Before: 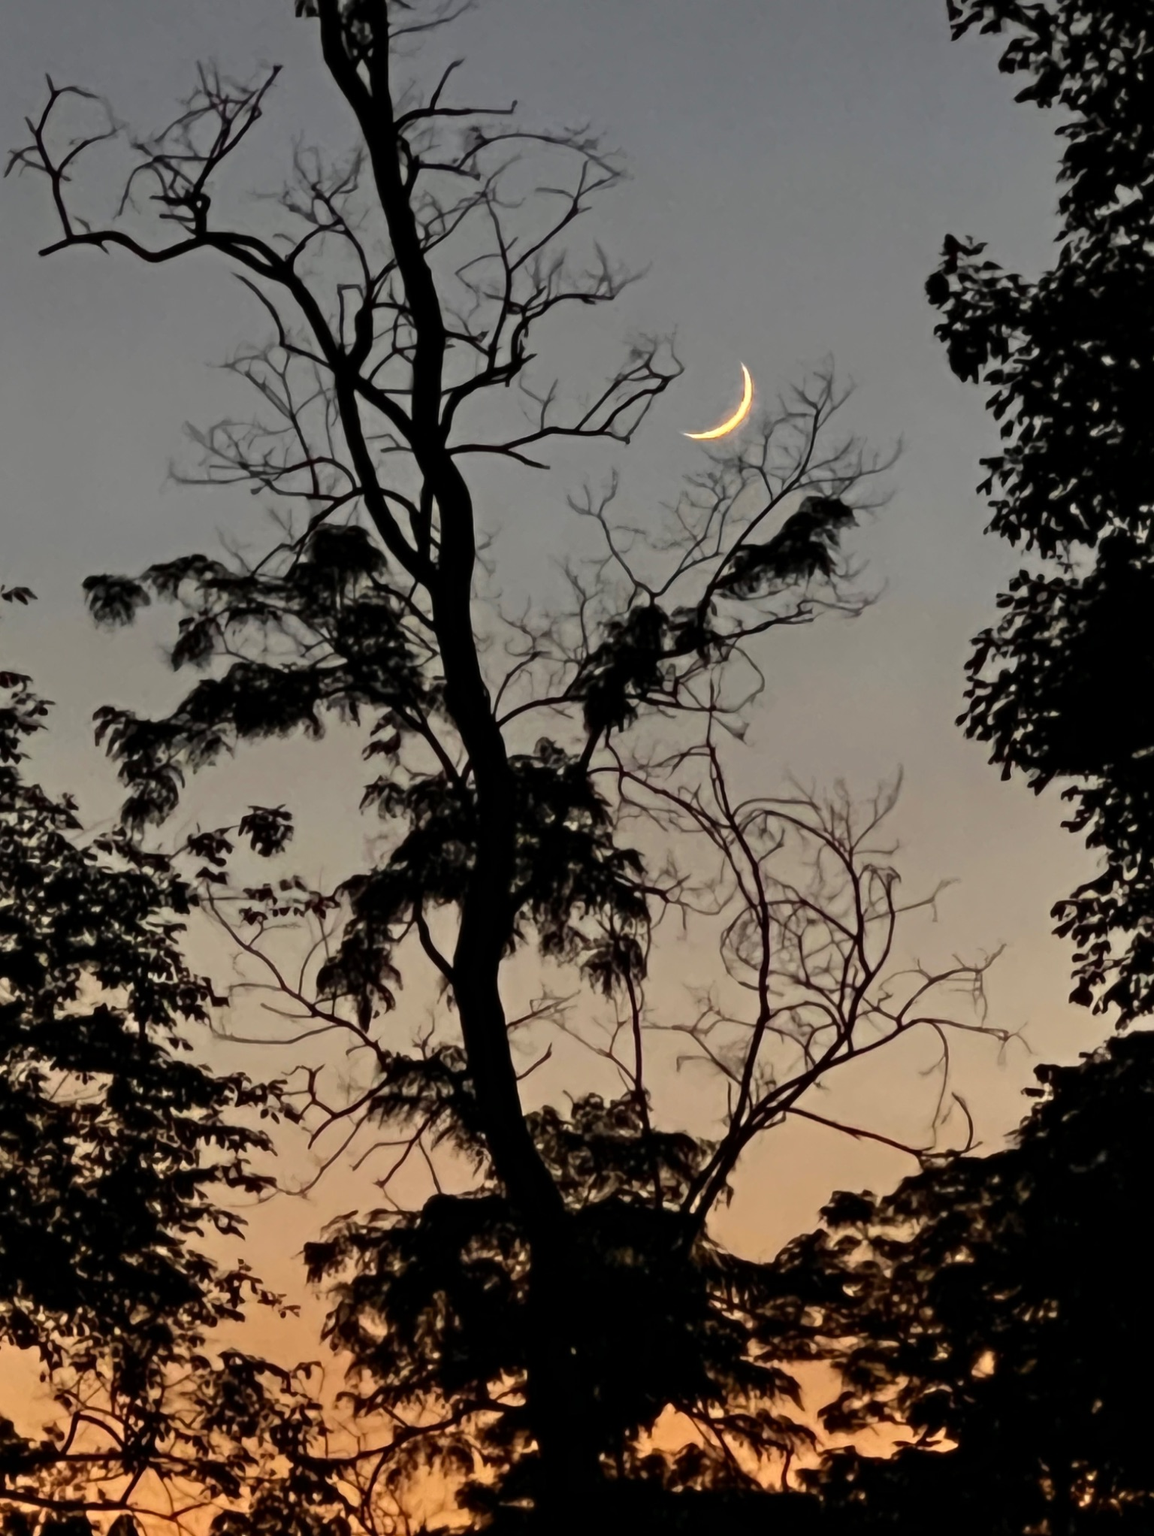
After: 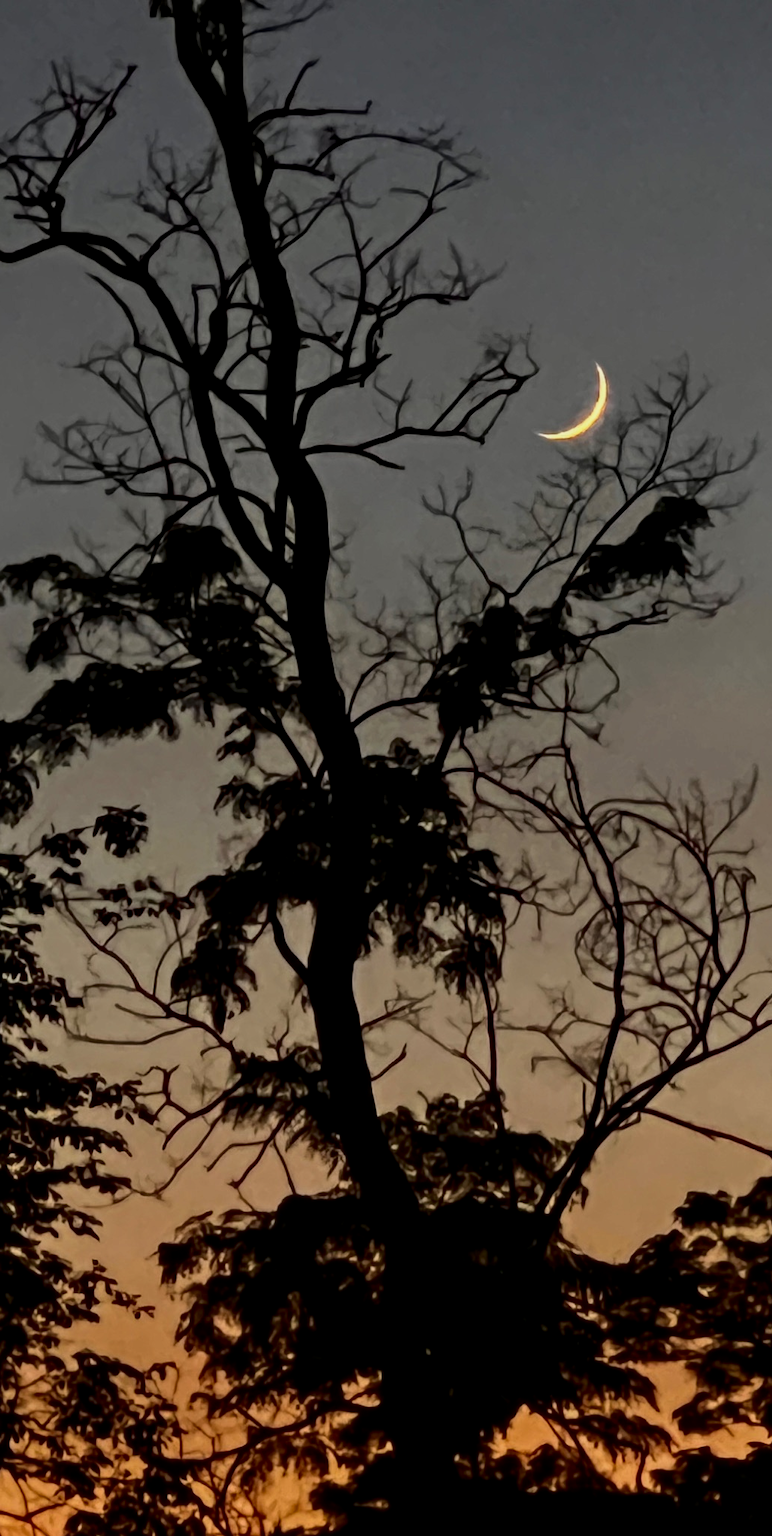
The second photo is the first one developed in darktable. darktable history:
crop and rotate: left 12.663%, right 20.427%
contrast brightness saturation: contrast 0.187, brightness -0.105, saturation 0.209
local contrast: on, module defaults
exposure: exposure -0.488 EV, compensate highlight preservation false
